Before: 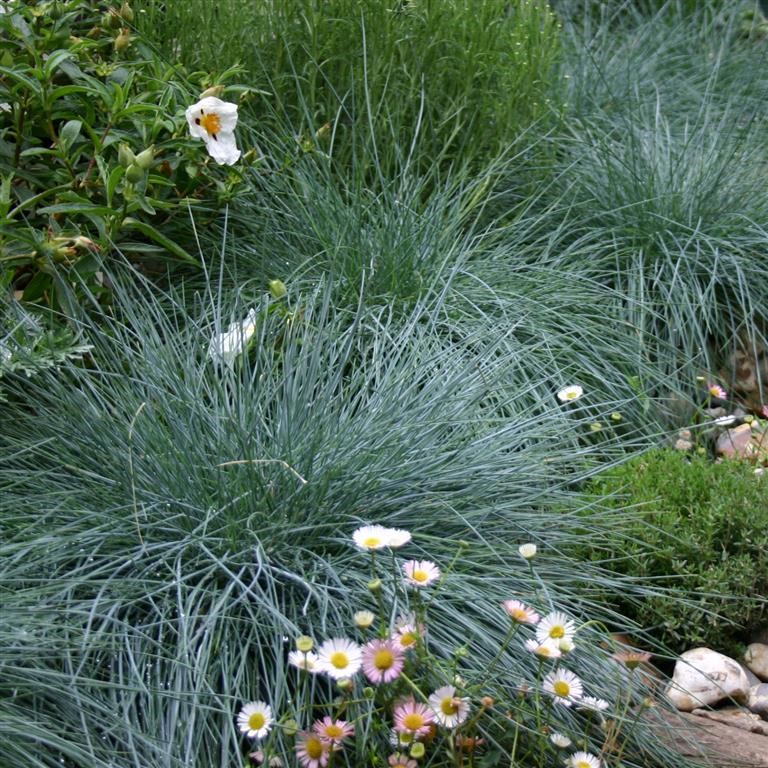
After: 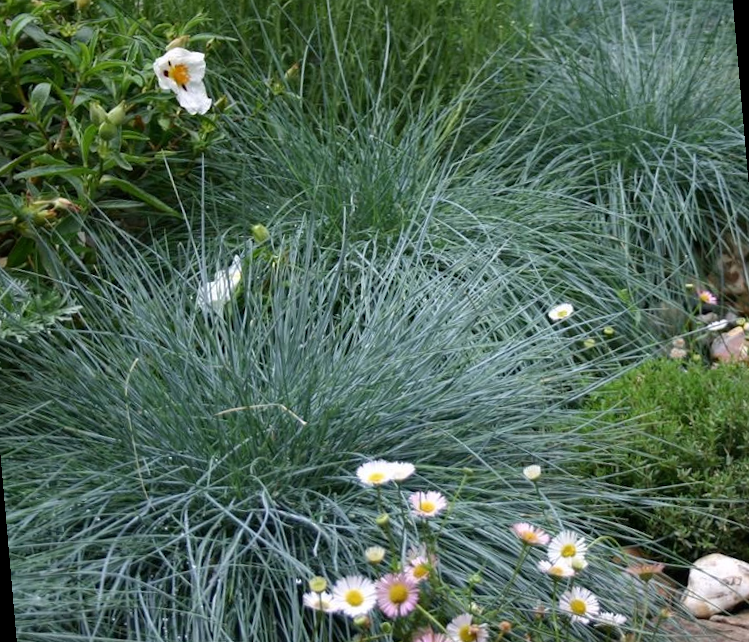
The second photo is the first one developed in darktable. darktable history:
crop: top 1.049%, right 0.001%
rotate and perspective: rotation -5°, crop left 0.05, crop right 0.952, crop top 0.11, crop bottom 0.89
